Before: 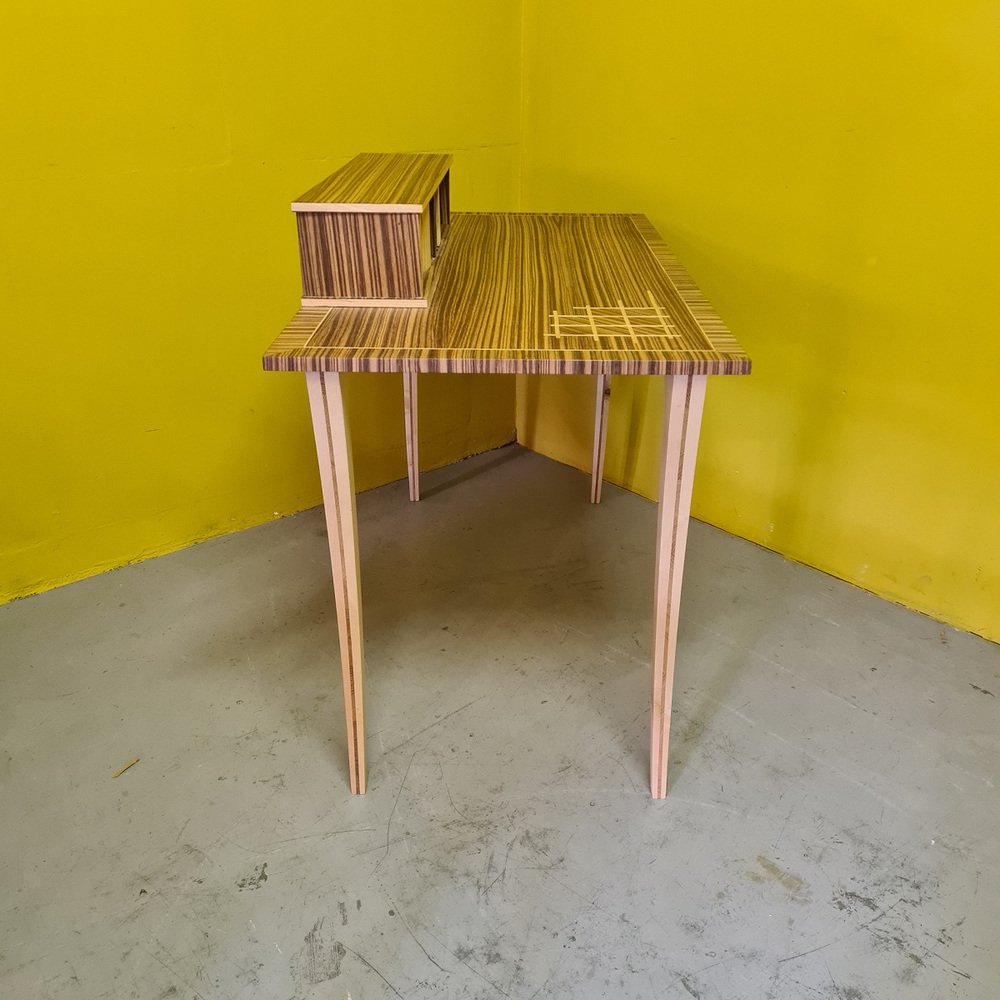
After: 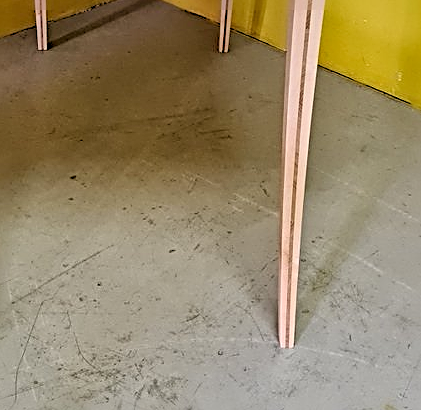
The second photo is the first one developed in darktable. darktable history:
tone equalizer: on, module defaults
local contrast: mode bilateral grid, contrast 20, coarseness 20, detail 150%, midtone range 0.2
rgb levels: preserve colors sum RGB, levels [[0.038, 0.433, 0.934], [0, 0.5, 1], [0, 0.5, 1]]
sharpen: radius 3.69, amount 0.928
crop: left 37.221%, top 45.169%, right 20.63%, bottom 13.777%
